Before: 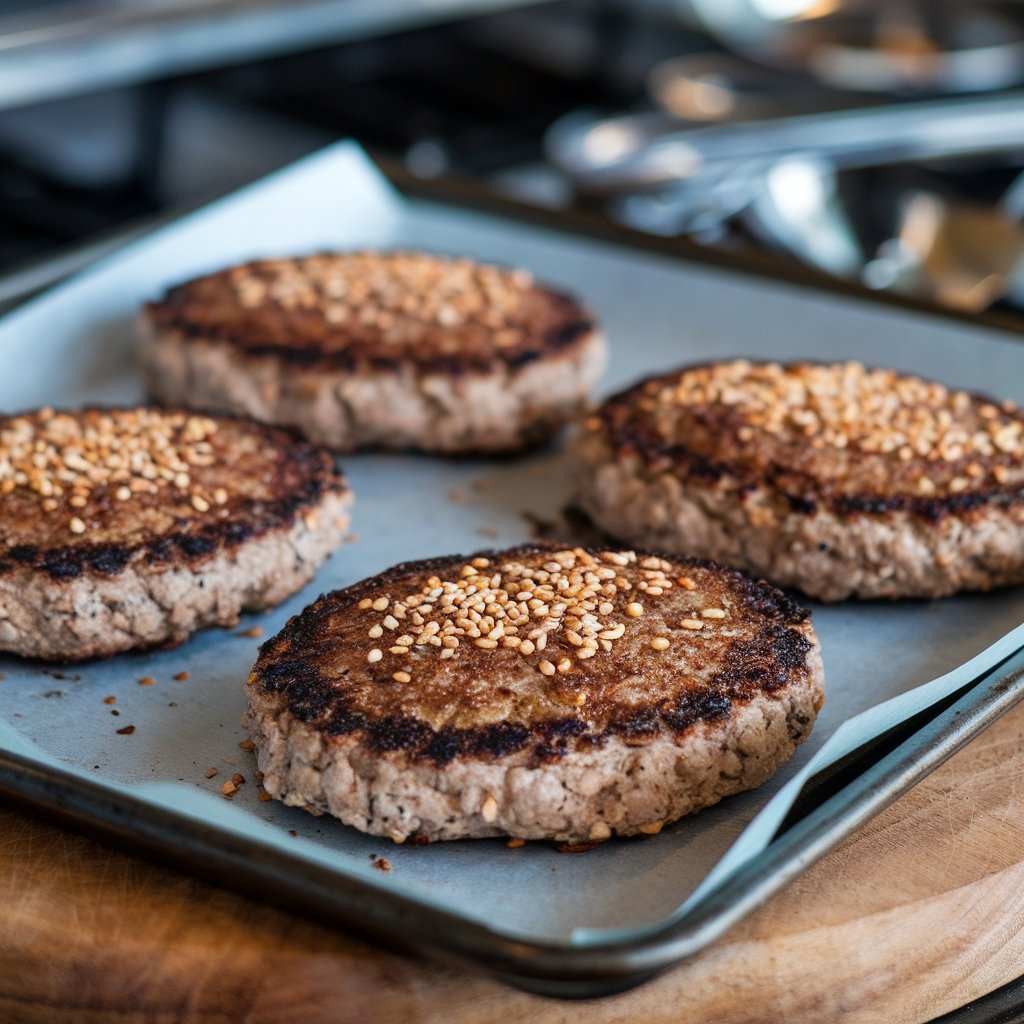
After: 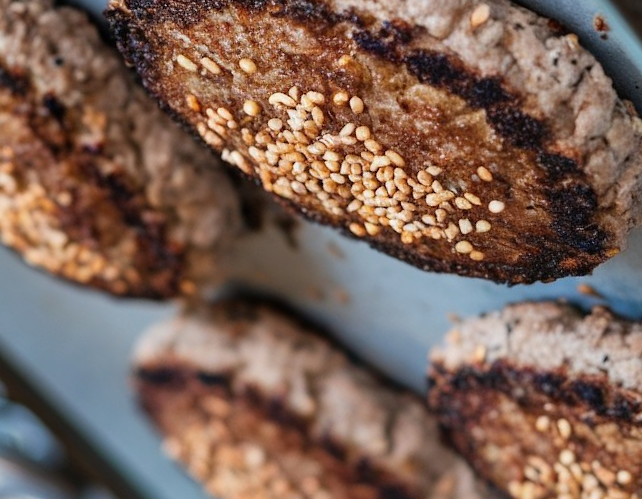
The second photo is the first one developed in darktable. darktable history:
crop and rotate: angle 148.06°, left 9.173%, top 15.656%, right 4.395%, bottom 17.171%
